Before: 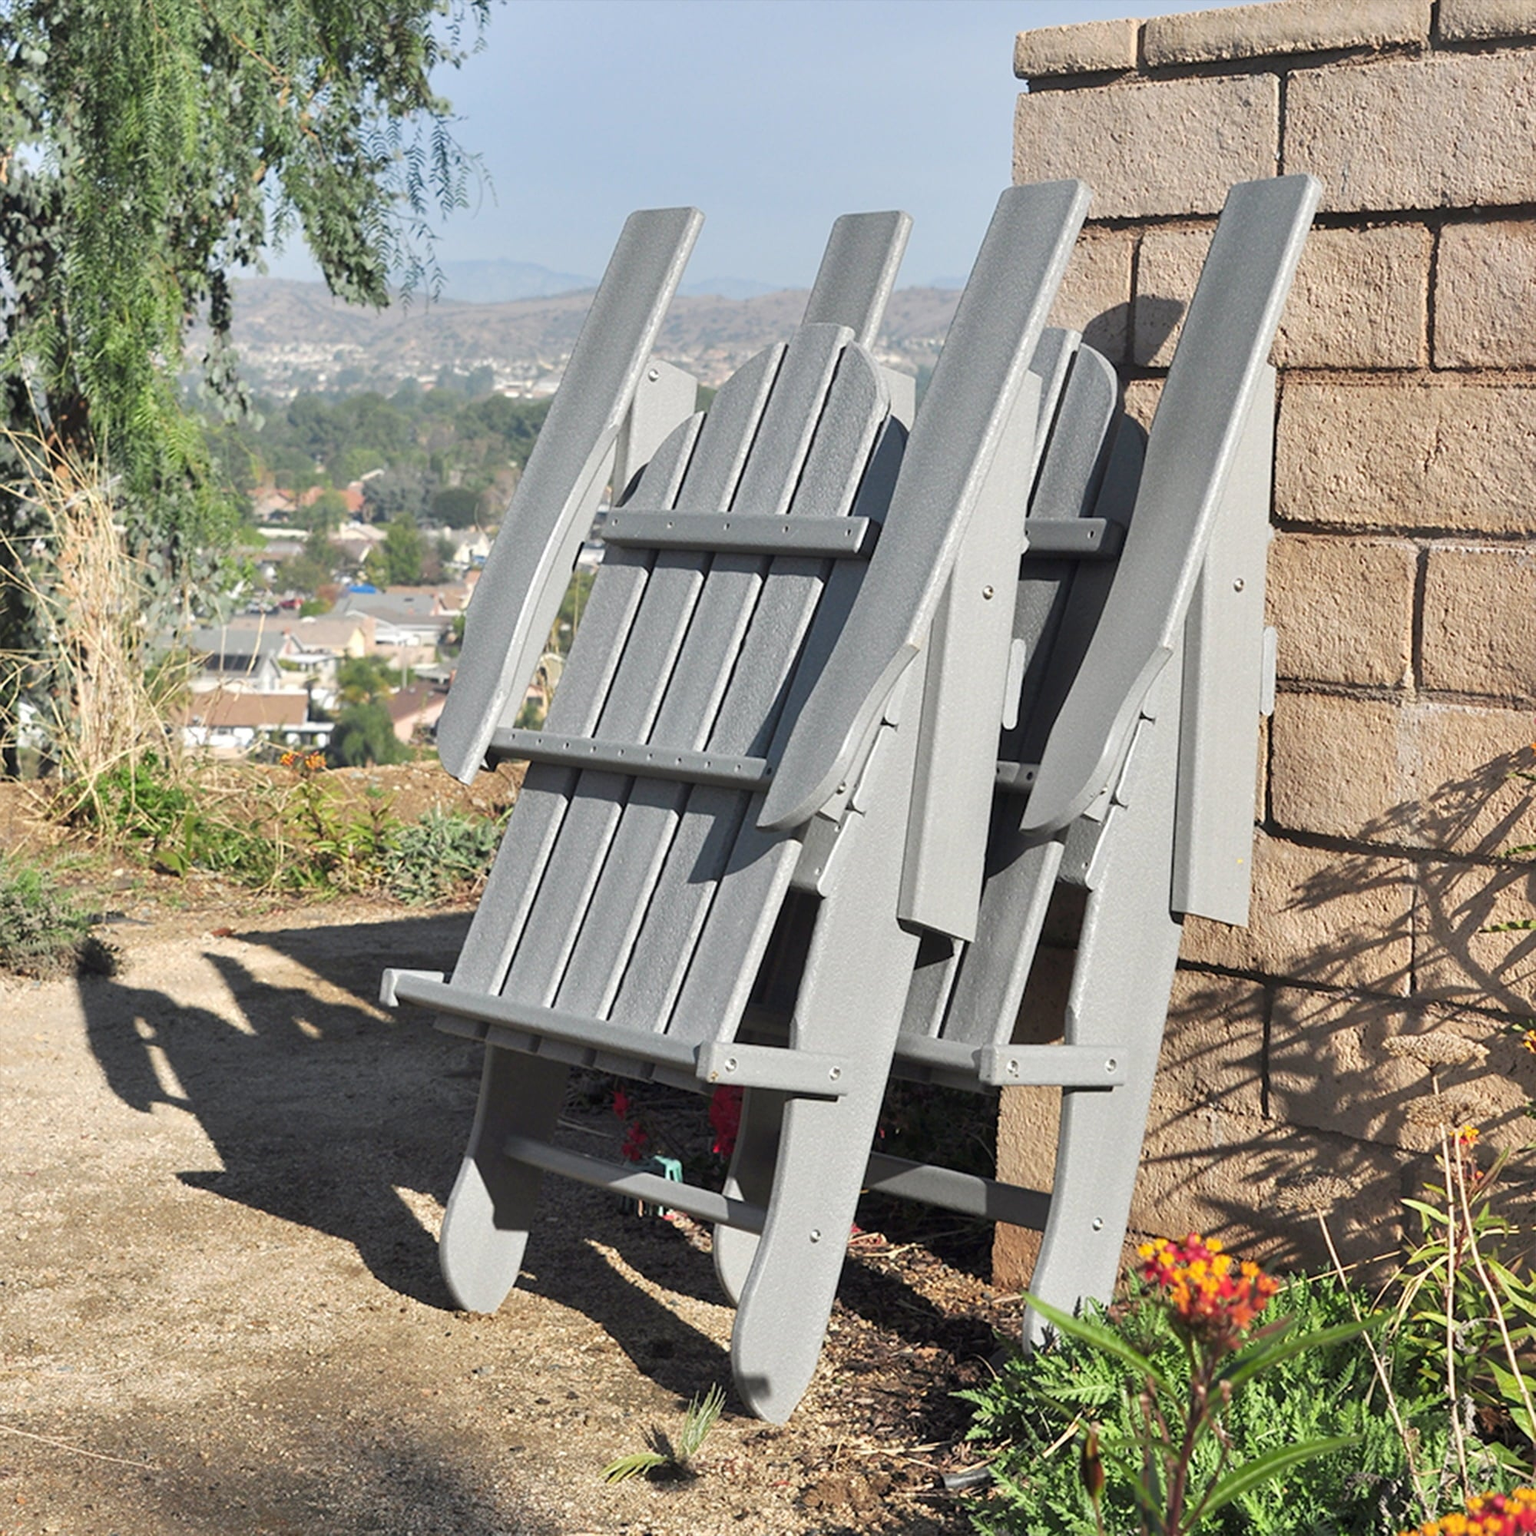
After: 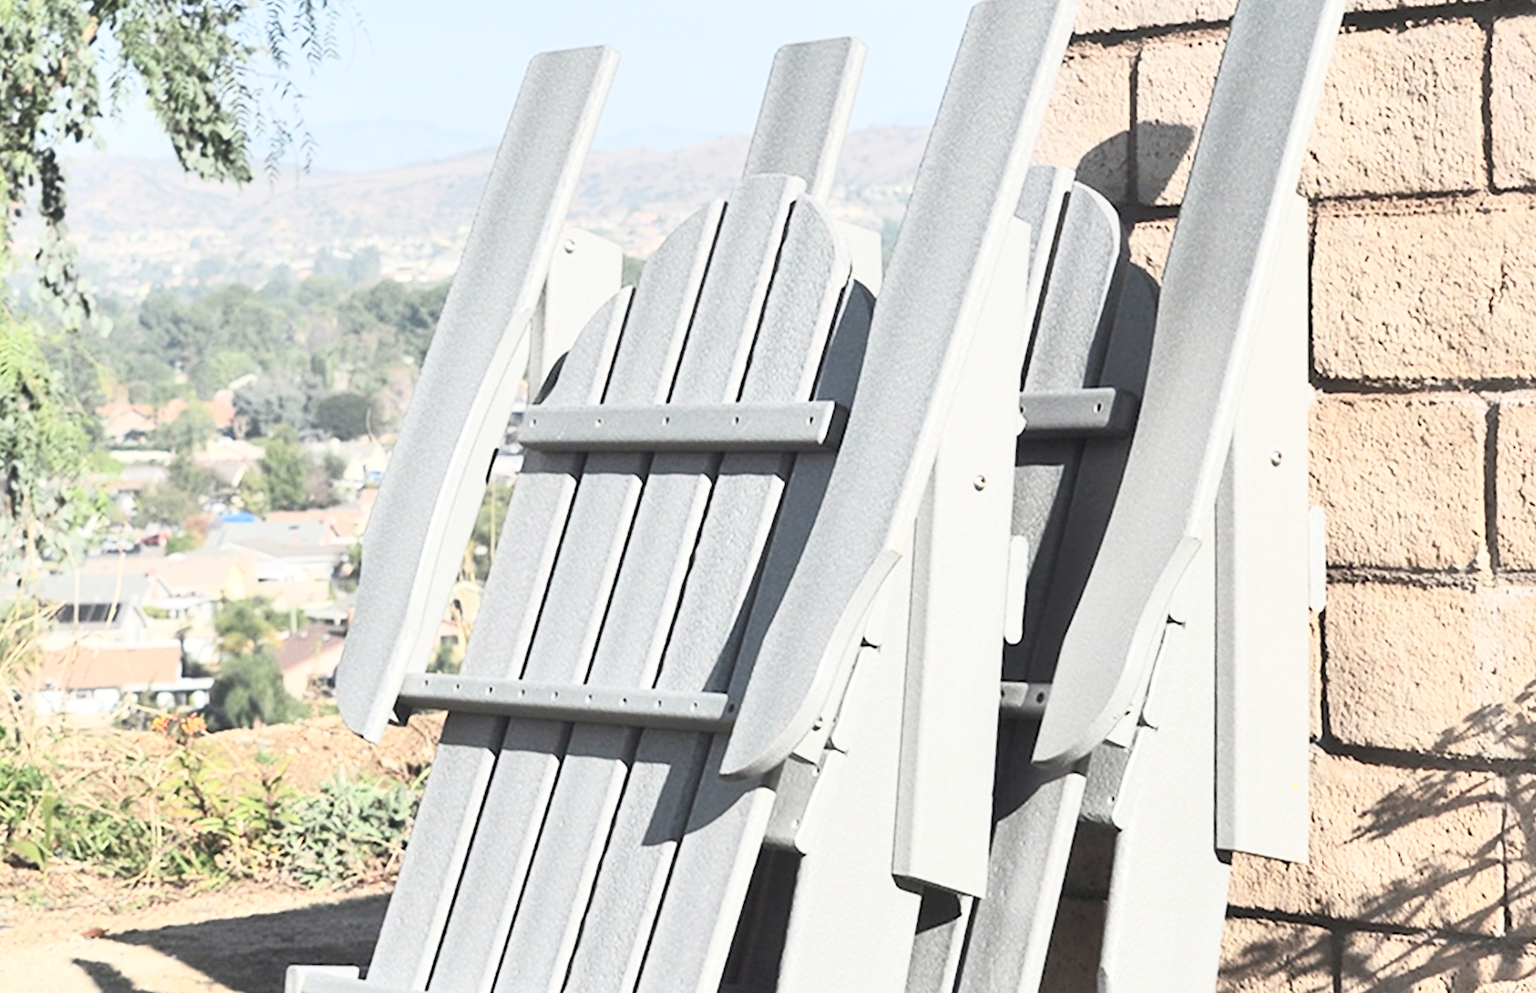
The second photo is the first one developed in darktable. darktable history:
contrast brightness saturation: contrast 0.43, brightness 0.56, saturation -0.19
levels: mode automatic, black 0.023%, white 99.97%, levels [0.062, 0.494, 0.925]
rotate and perspective: rotation -3°, crop left 0.031, crop right 0.968, crop top 0.07, crop bottom 0.93
crop and rotate: left 9.345%, top 7.22%, right 4.982%, bottom 32.331%
